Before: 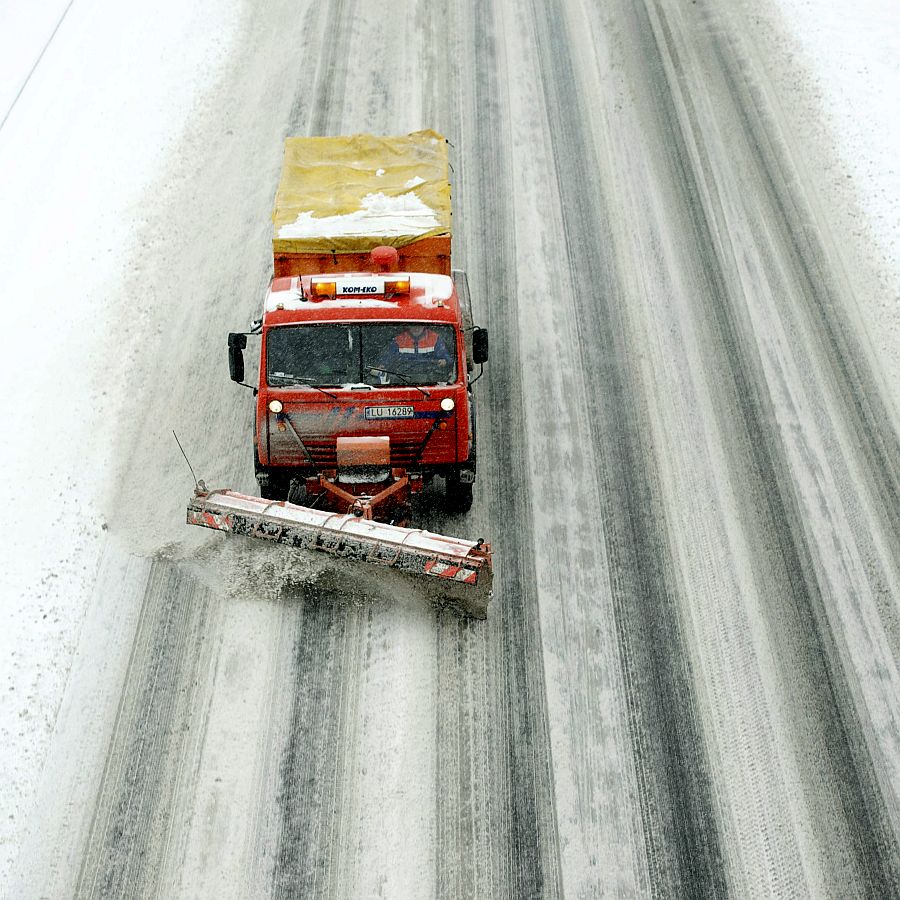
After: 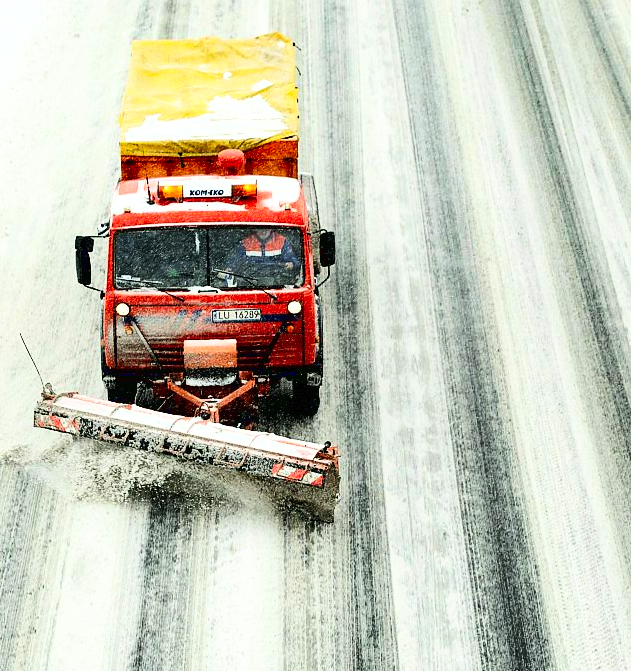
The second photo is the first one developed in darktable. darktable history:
shadows and highlights: low approximation 0.01, soften with gaussian
crop and rotate: left 17.022%, top 10.811%, right 12.857%, bottom 14.553%
base curve: curves: ch0 [(0, 0.003) (0.001, 0.002) (0.006, 0.004) (0.02, 0.022) (0.048, 0.086) (0.094, 0.234) (0.162, 0.431) (0.258, 0.629) (0.385, 0.8) (0.548, 0.918) (0.751, 0.988) (1, 1)]
